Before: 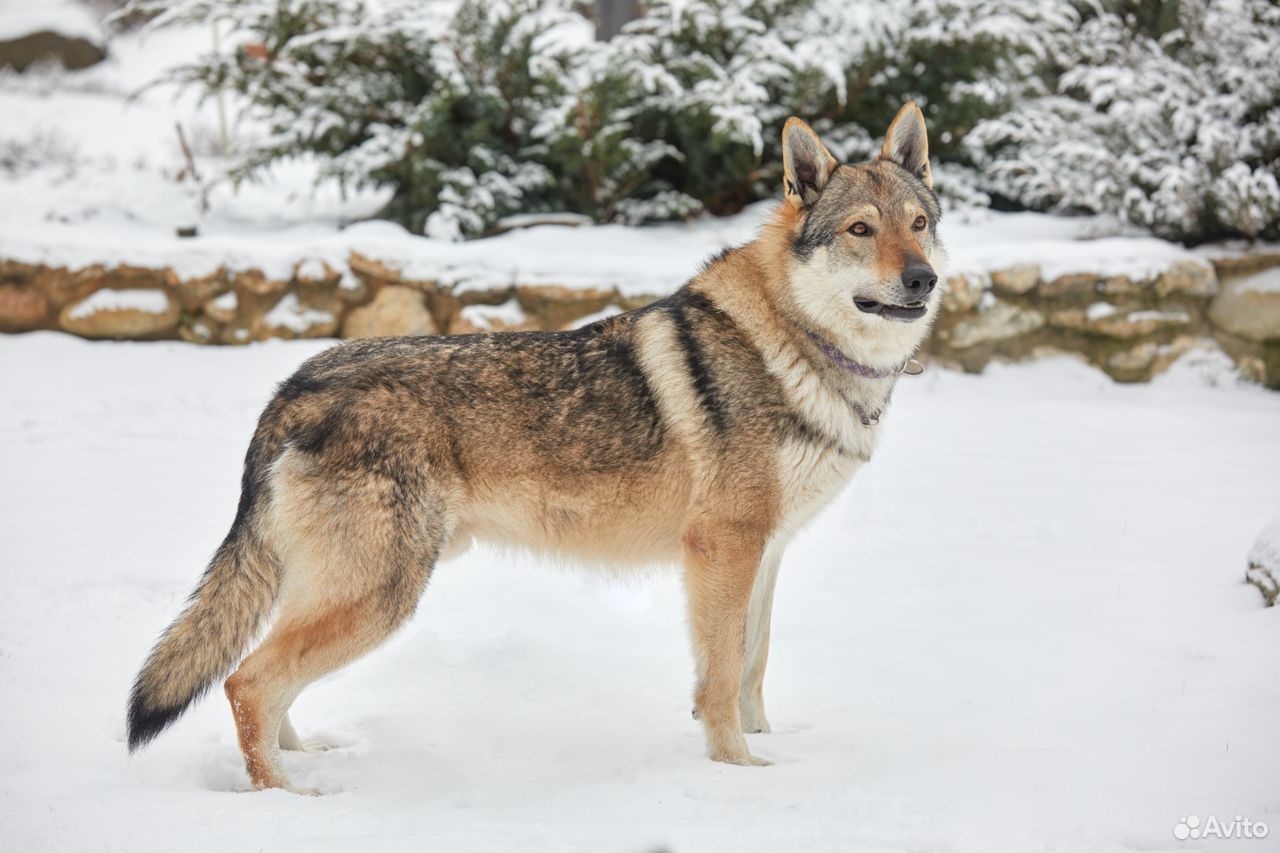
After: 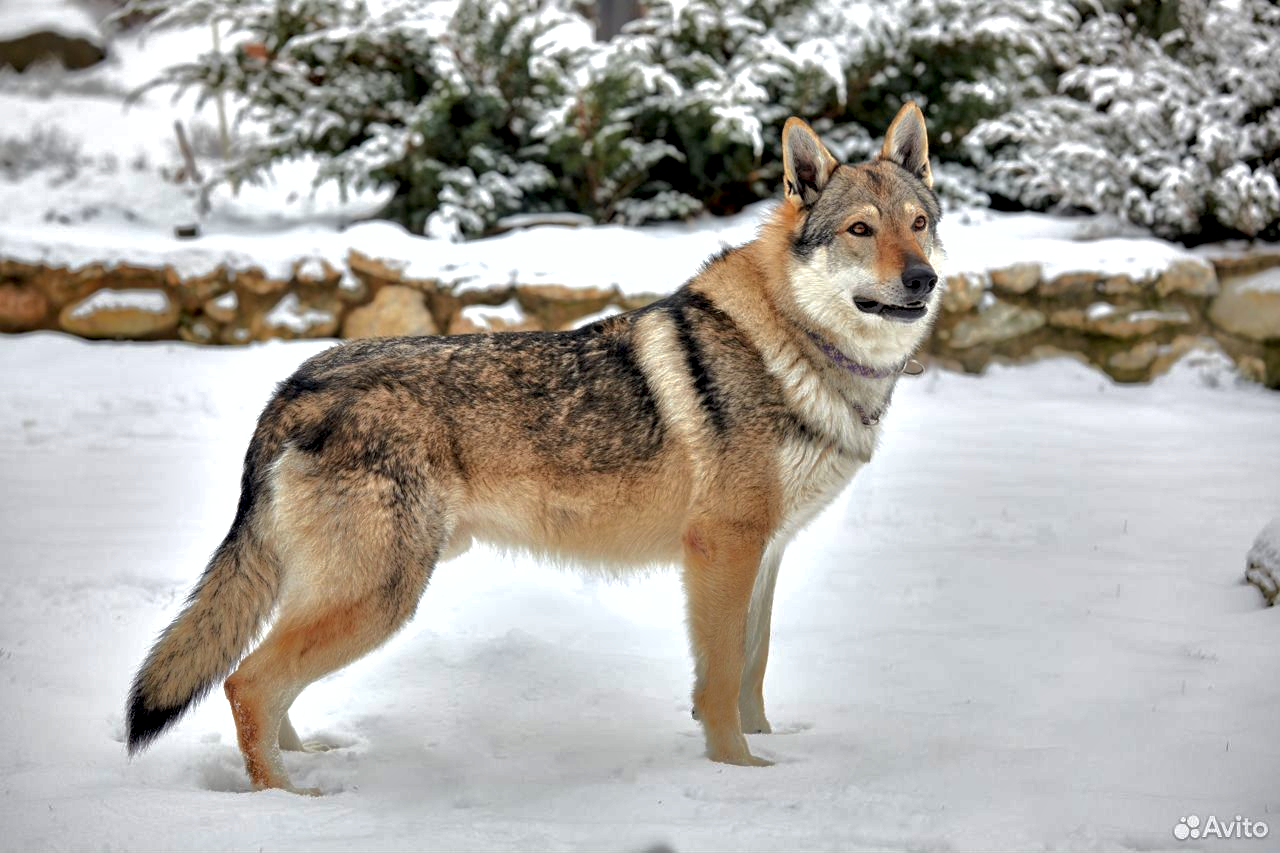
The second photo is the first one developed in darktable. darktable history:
contrast equalizer: y [[0.6 ×6], [0.55 ×6], [0 ×6], [0 ×6], [0 ×6]]
shadows and highlights: shadows 40.1, highlights -59.79
